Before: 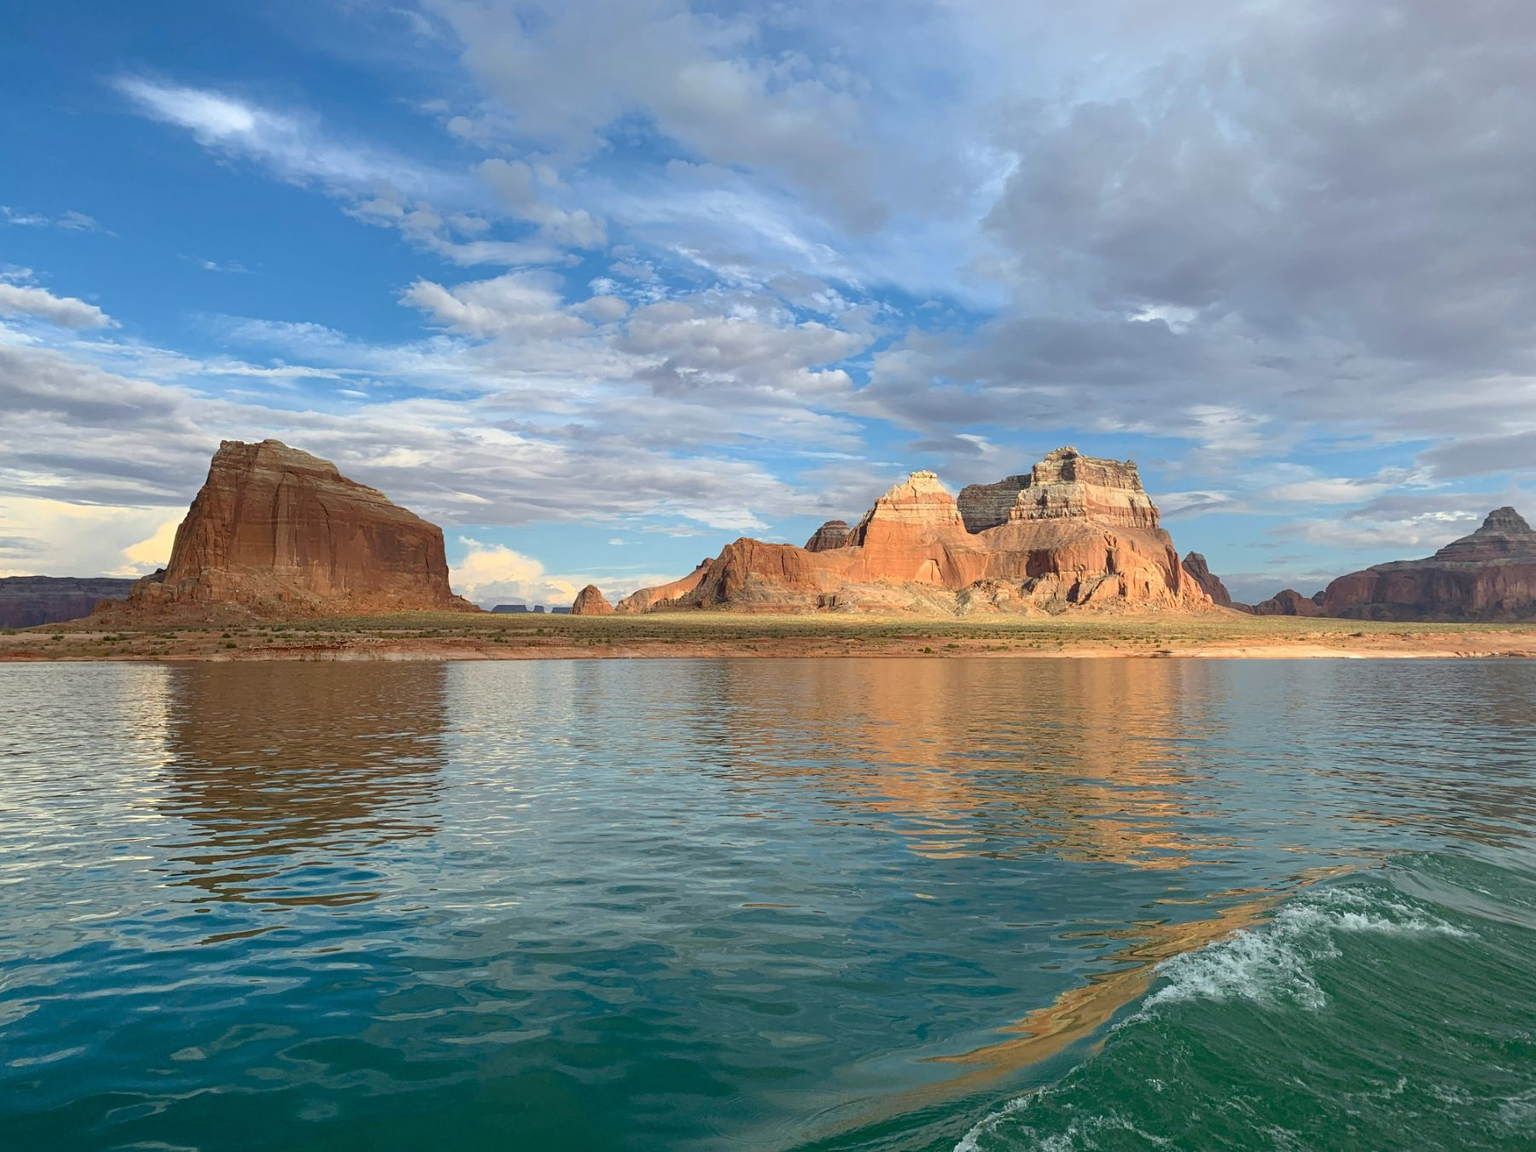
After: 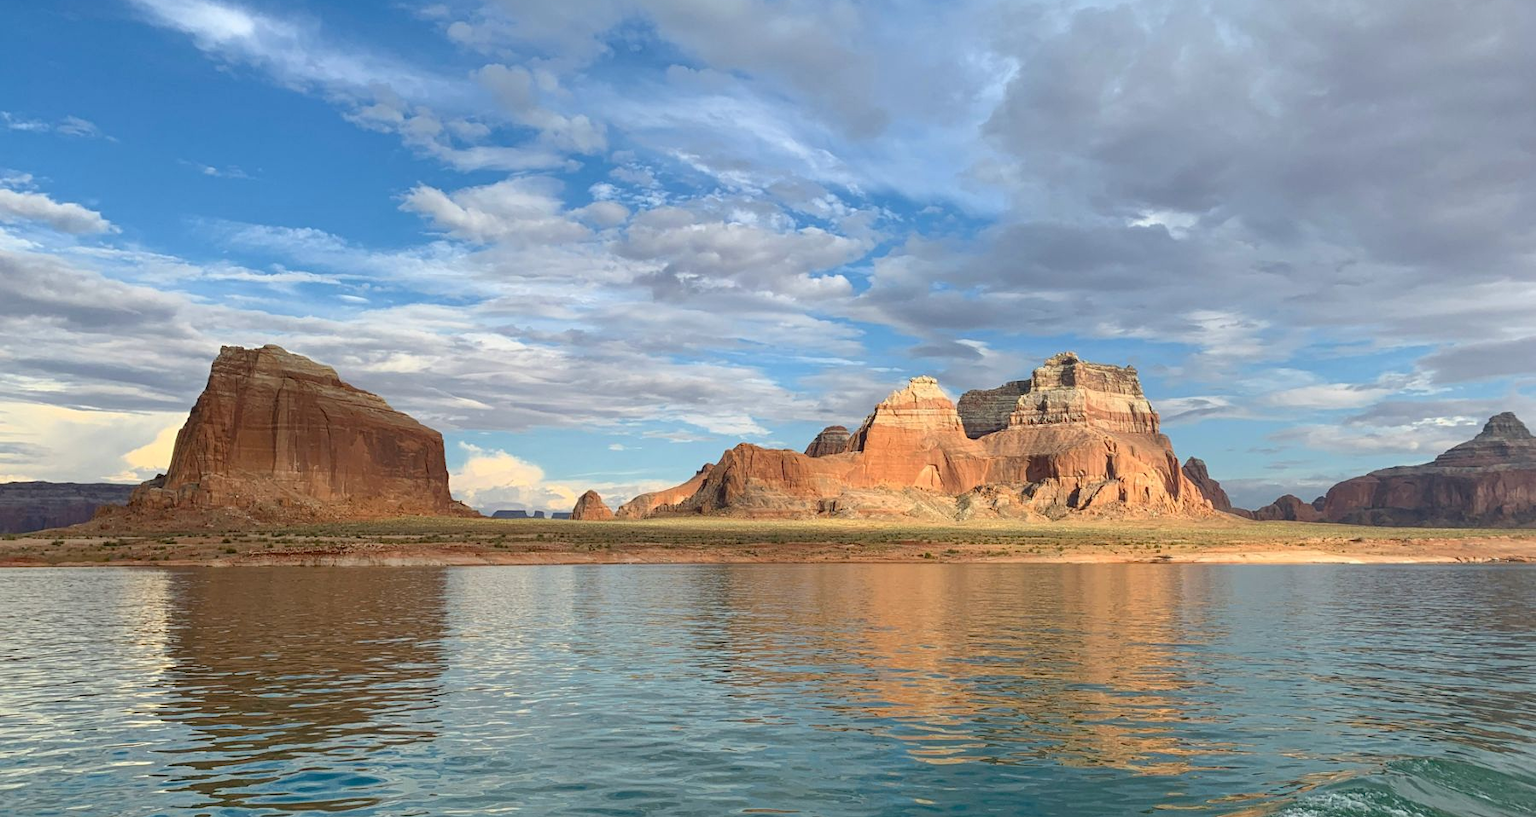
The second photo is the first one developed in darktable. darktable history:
local contrast: mode bilateral grid, contrast 10, coarseness 25, detail 115%, midtone range 0.2
crop and rotate: top 8.234%, bottom 20.79%
